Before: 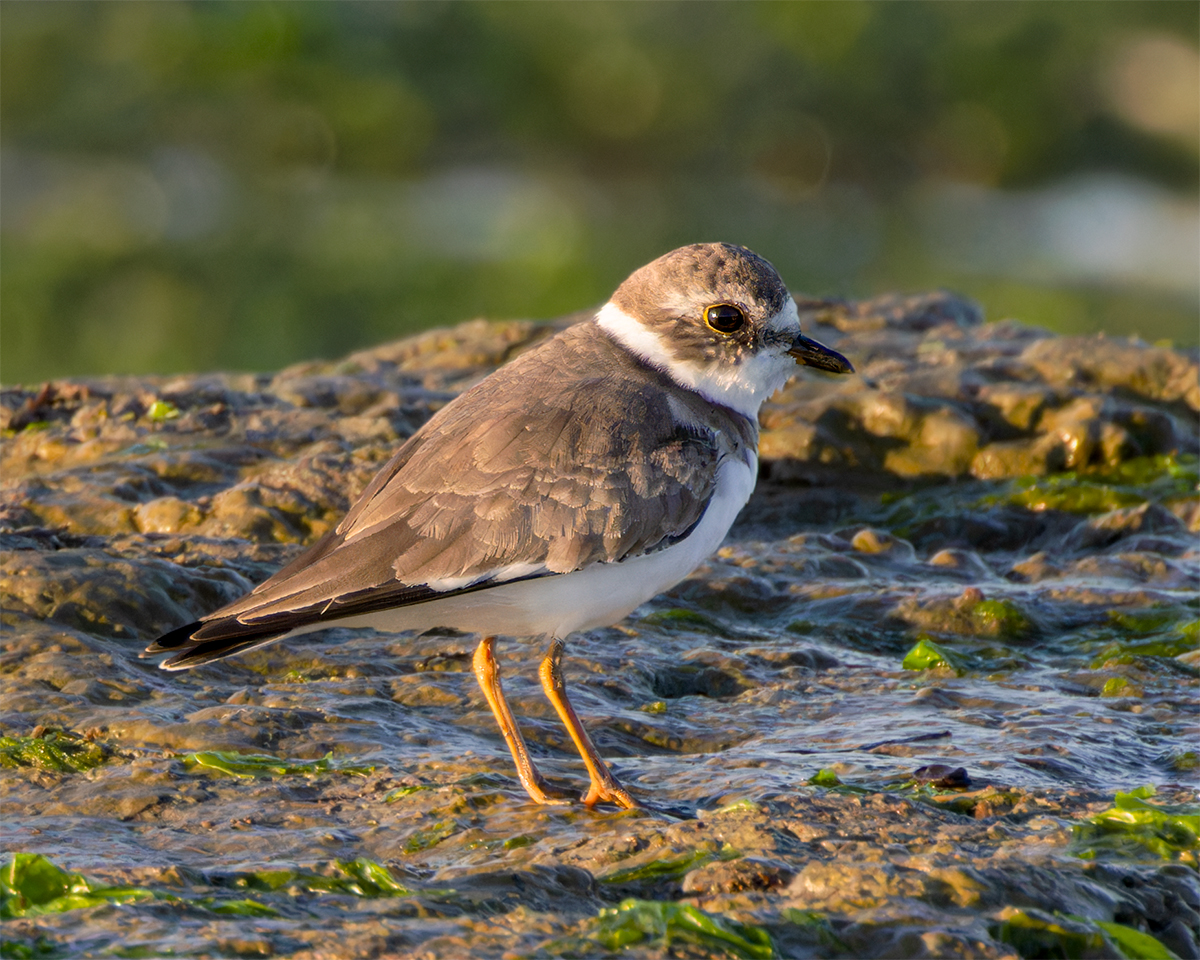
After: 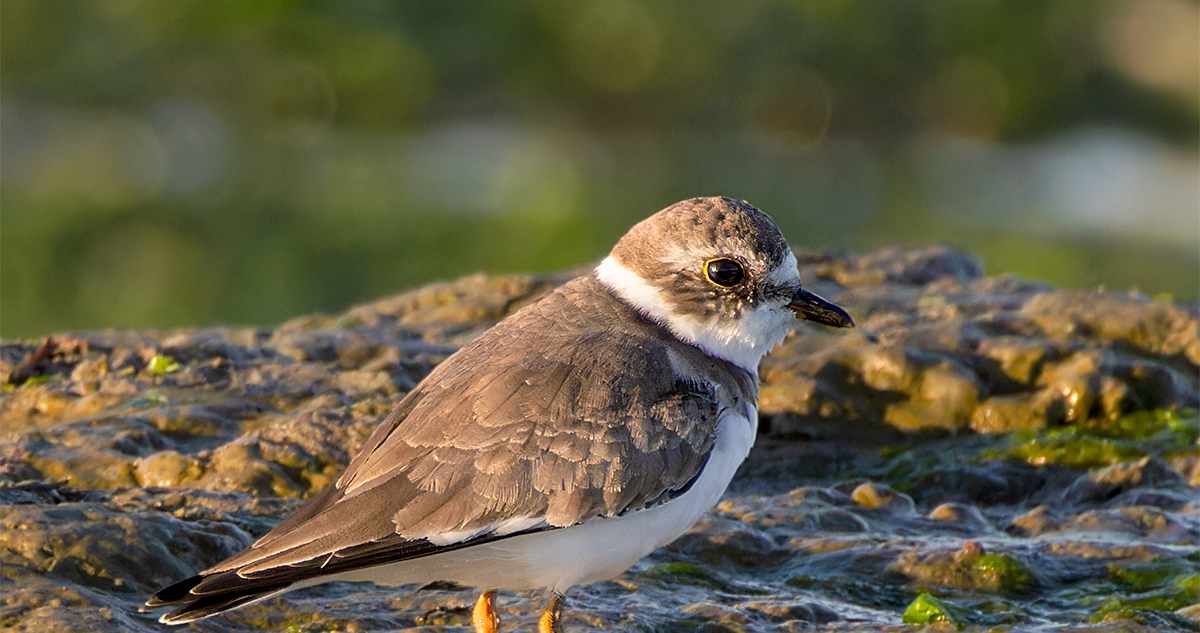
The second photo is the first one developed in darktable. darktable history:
shadows and highlights: radius 329.36, shadows 53.83, highlights -99.3, compress 94.54%, soften with gaussian
sharpen: on, module defaults
crop and rotate: top 4.842%, bottom 29.199%
